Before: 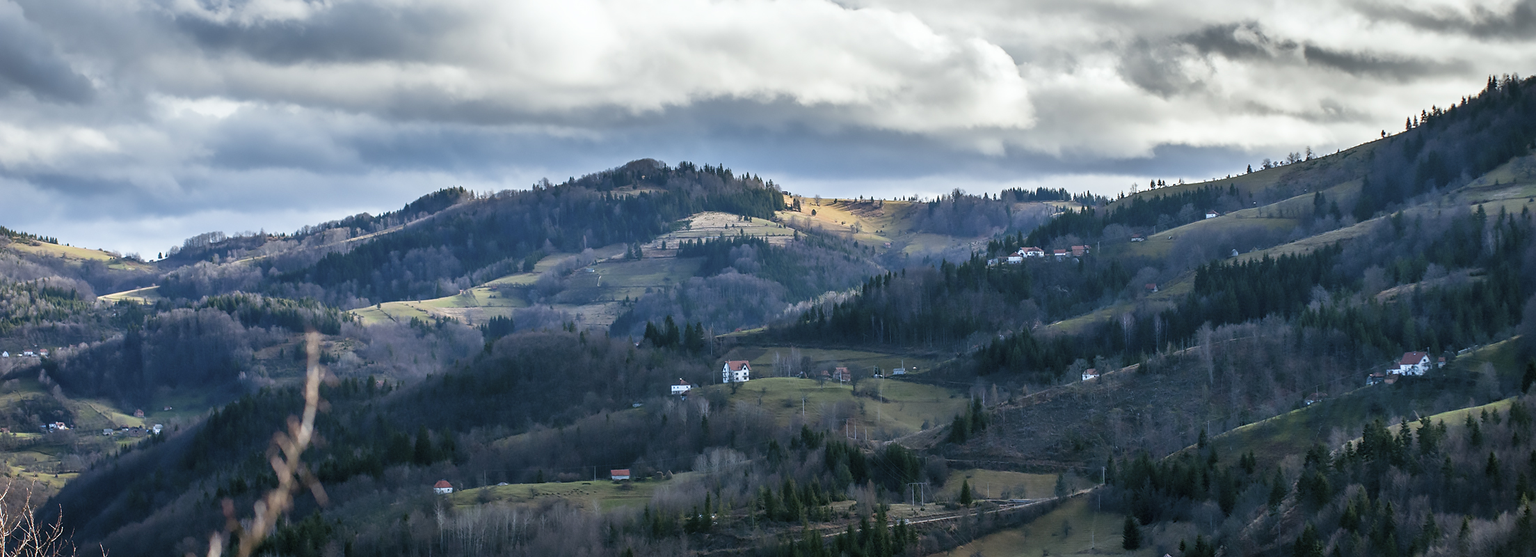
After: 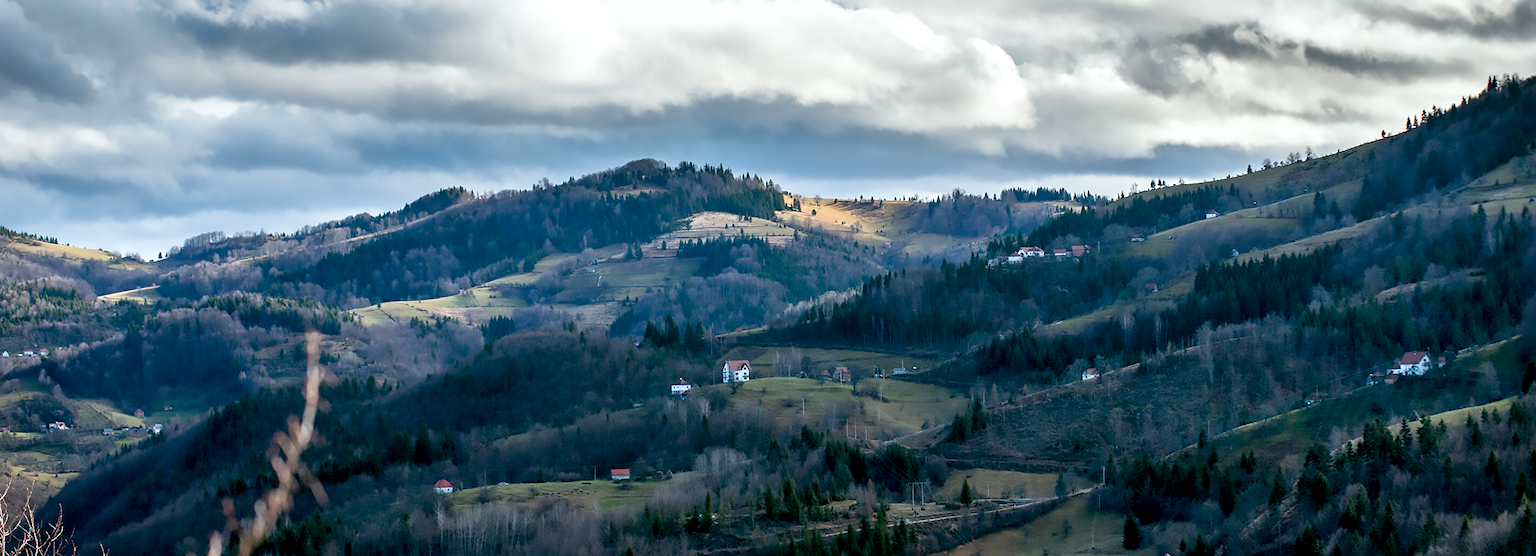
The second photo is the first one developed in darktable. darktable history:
exposure: black level correction 0.008, exposure 0.089 EV, compensate highlight preservation false
